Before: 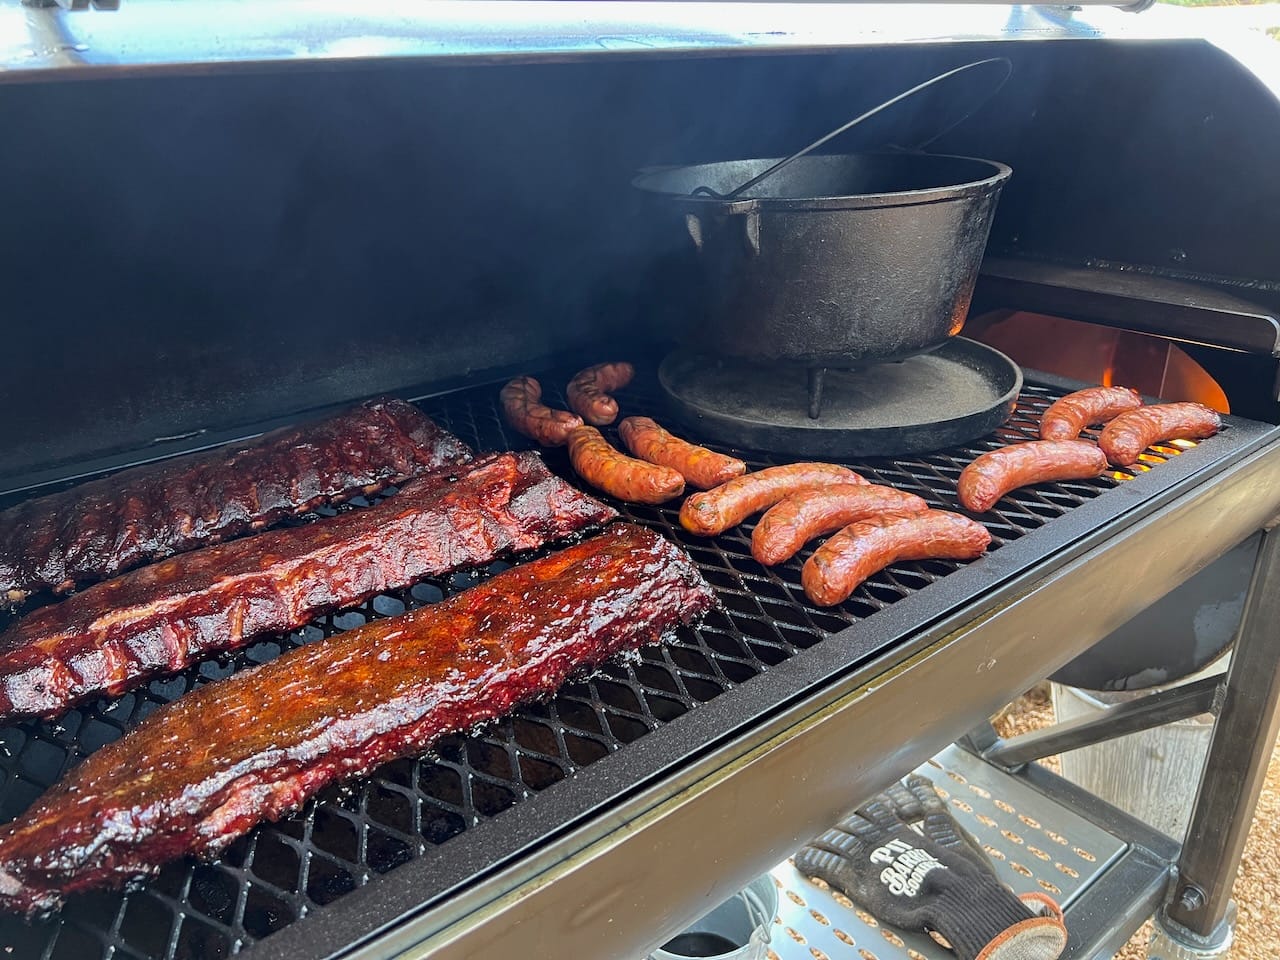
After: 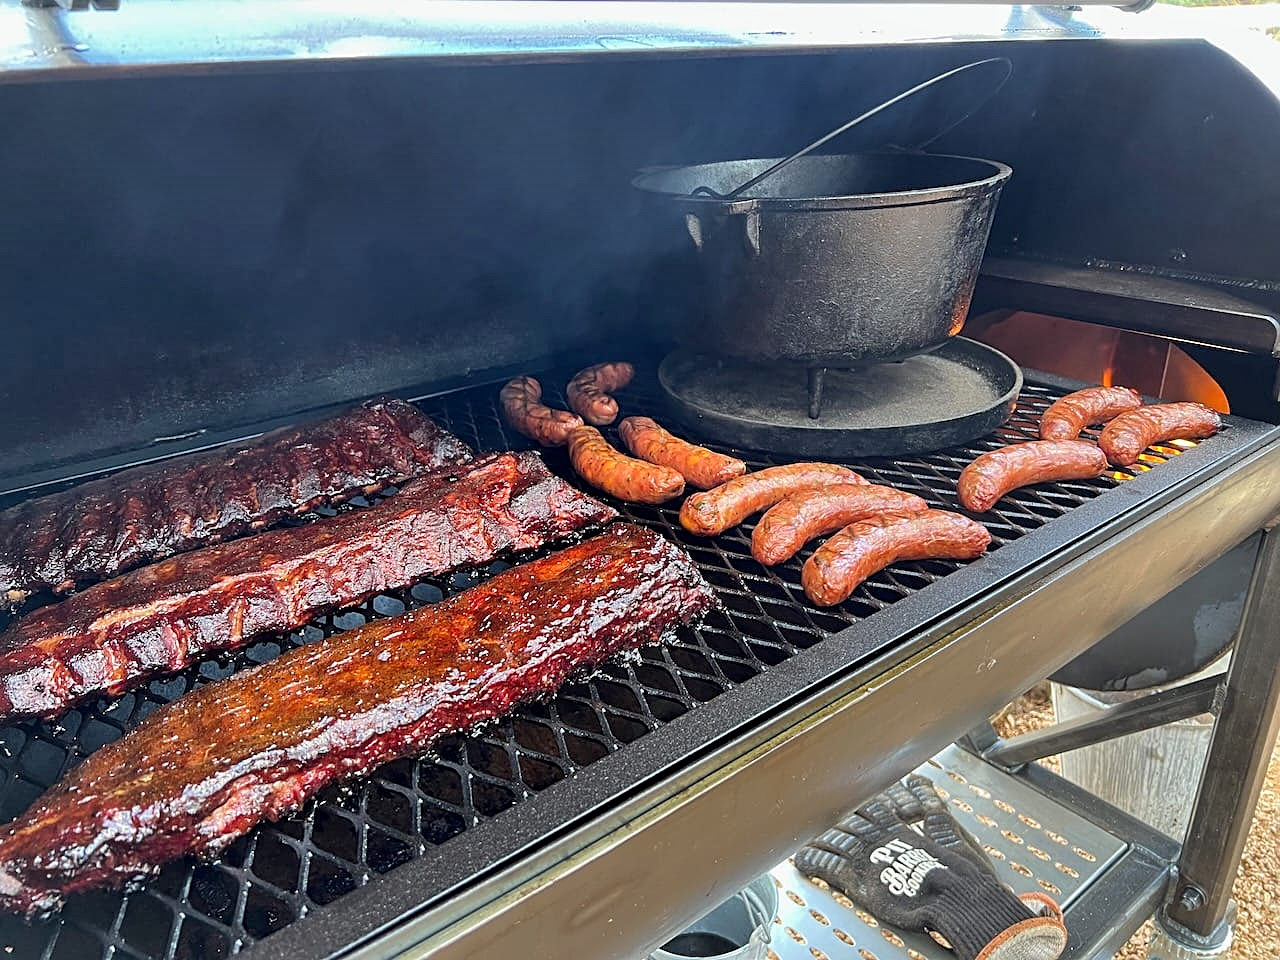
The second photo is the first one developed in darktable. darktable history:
sharpen: on, module defaults
shadows and highlights: soften with gaussian
local contrast: highlights 100%, shadows 100%, detail 120%, midtone range 0.2
